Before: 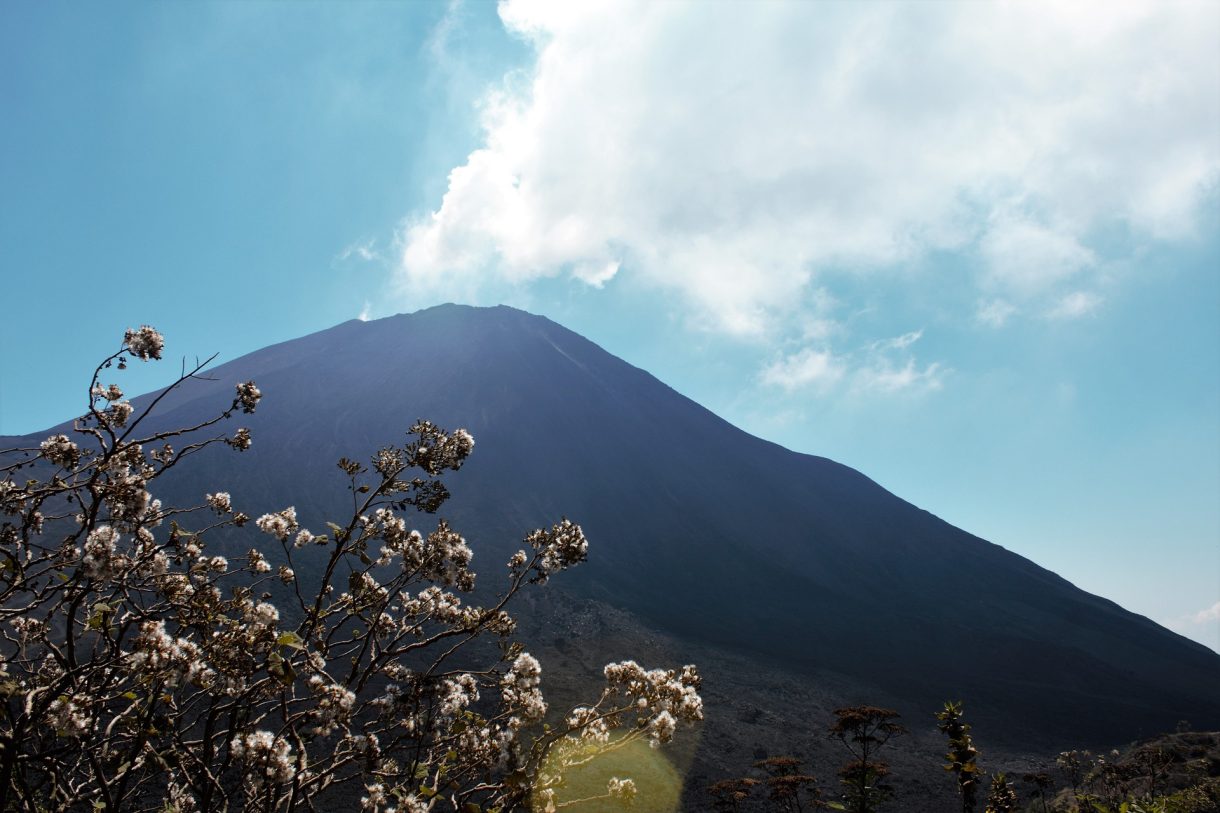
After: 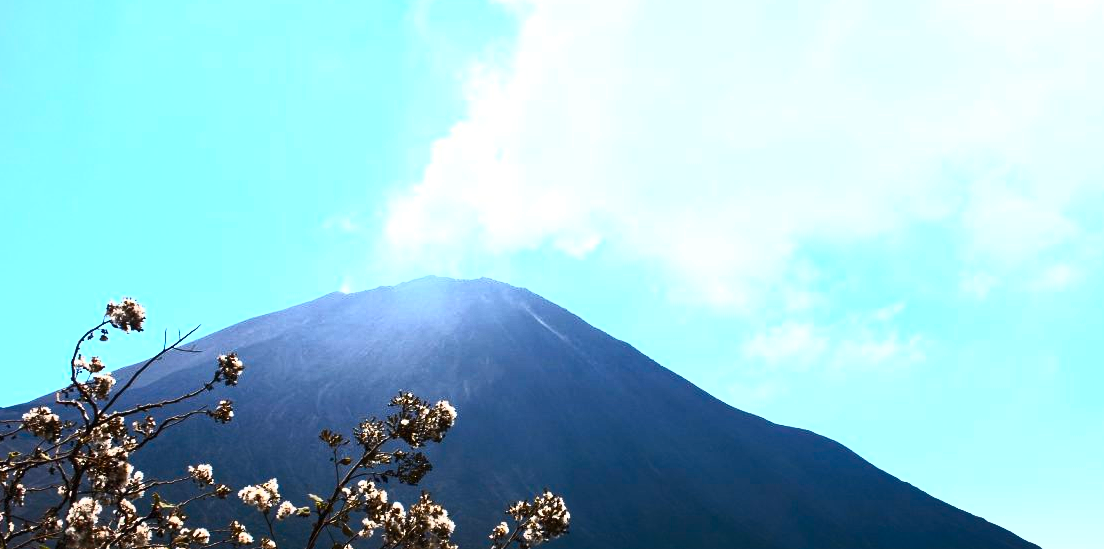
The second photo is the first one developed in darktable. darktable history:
contrast brightness saturation: contrast 0.83, brightness 0.59, saturation 0.59
crop: left 1.509%, top 3.452%, right 7.696%, bottom 28.452%
local contrast: mode bilateral grid, contrast 20, coarseness 50, detail 120%, midtone range 0.2
tone equalizer: on, module defaults
